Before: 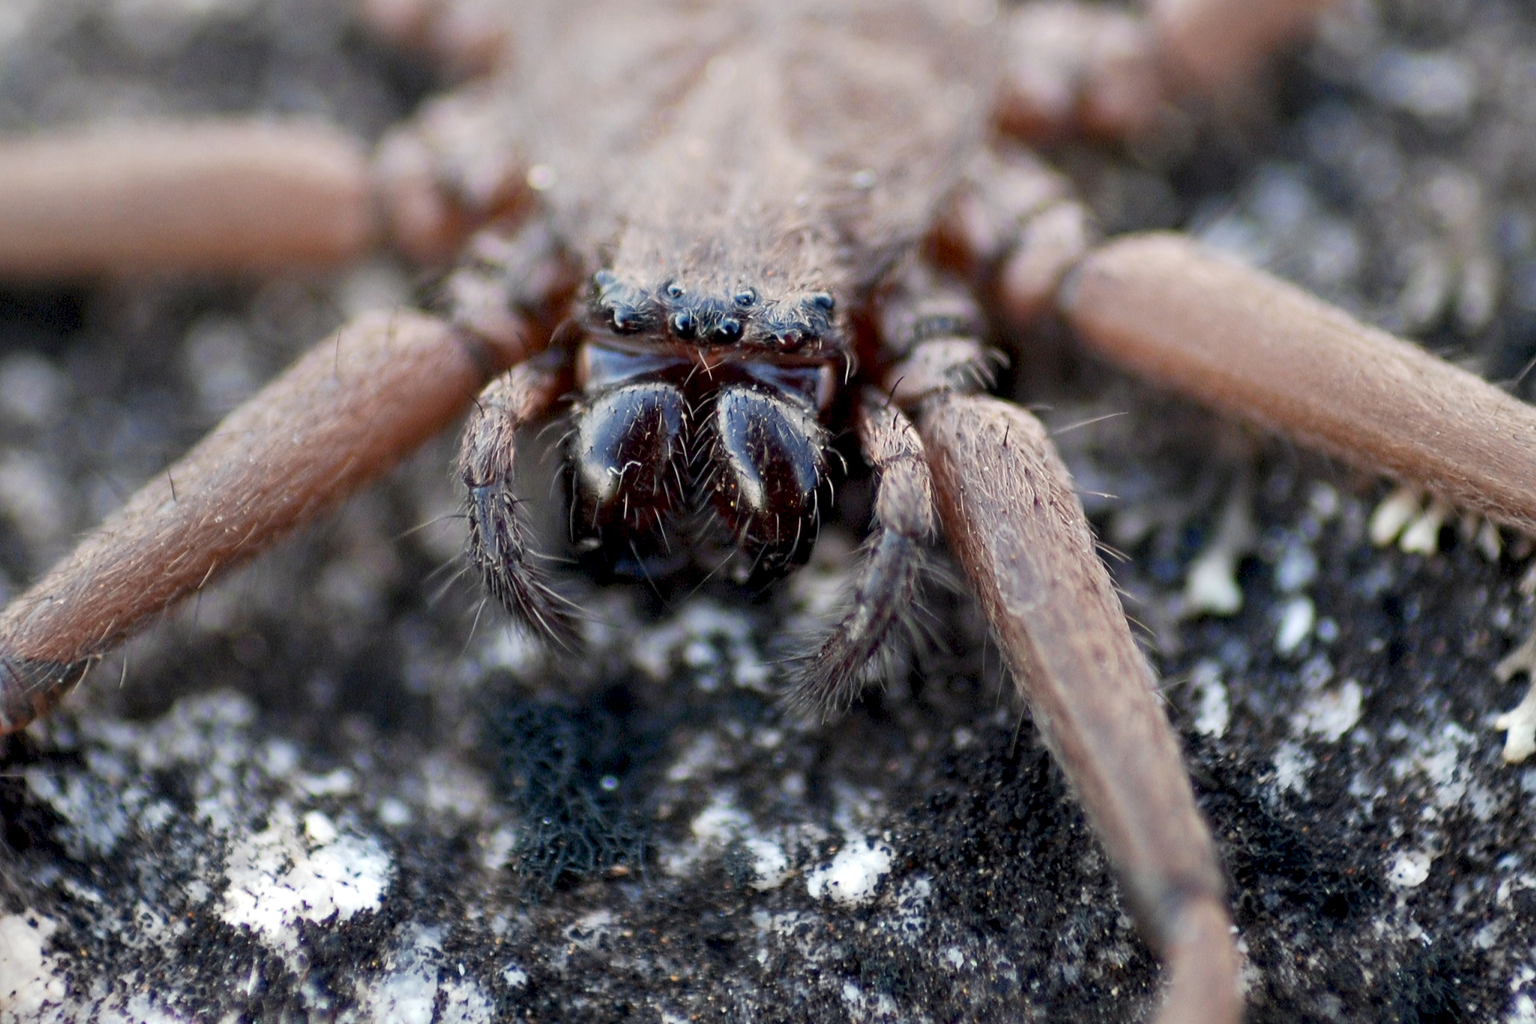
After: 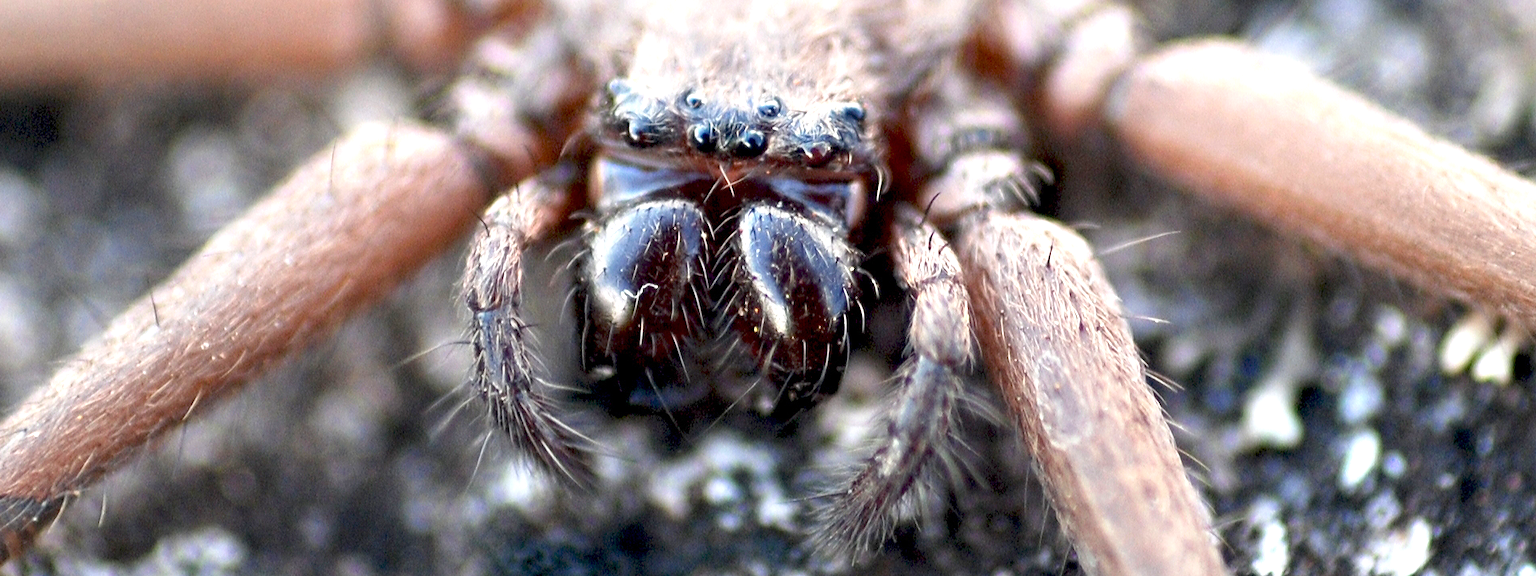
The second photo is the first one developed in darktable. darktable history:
exposure: exposure 1.001 EV, compensate highlight preservation false
crop: left 1.824%, top 19.297%, right 4.918%, bottom 28.176%
